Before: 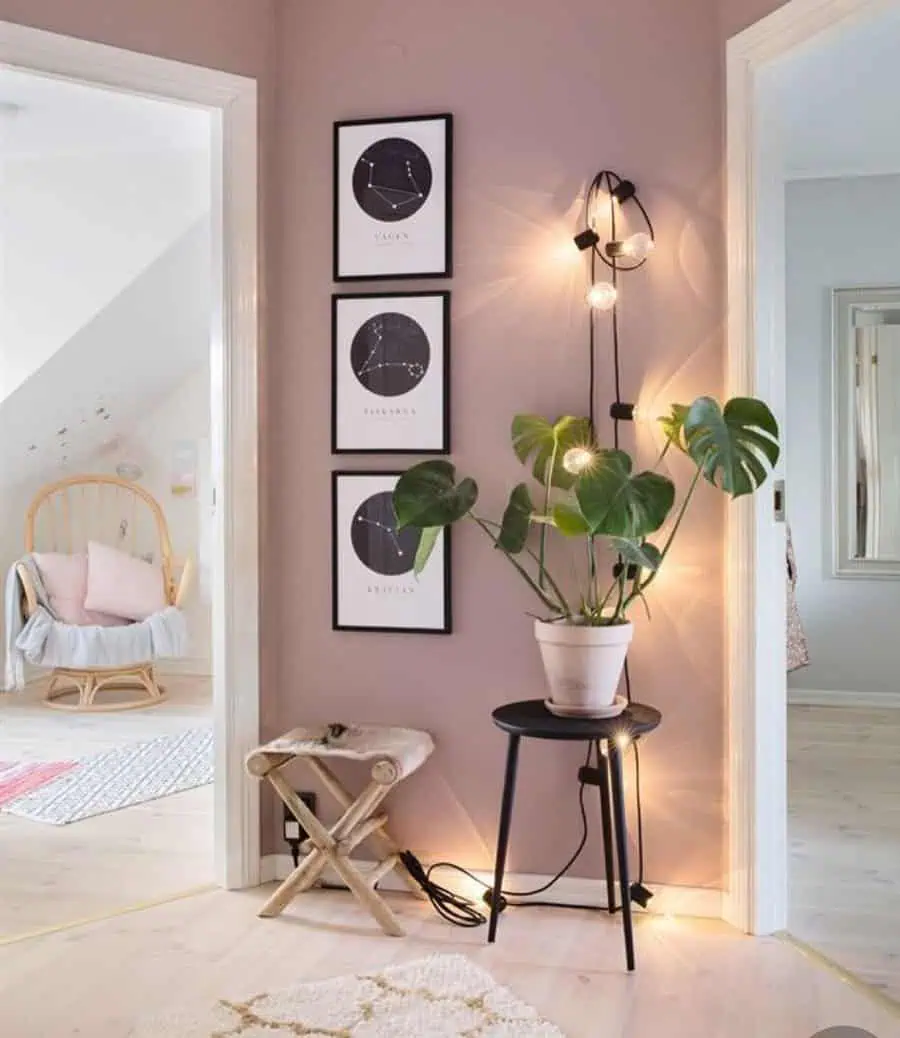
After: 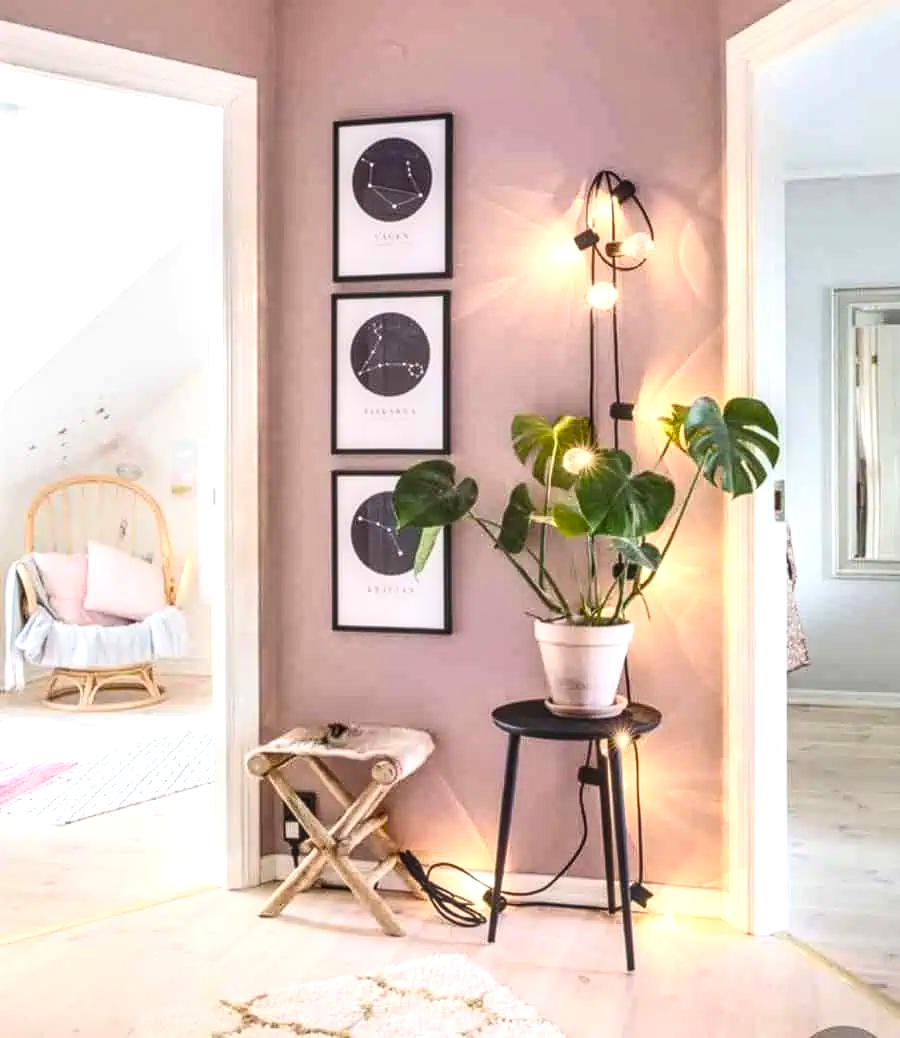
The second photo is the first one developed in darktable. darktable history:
color balance rgb: perceptual saturation grading › global saturation 0.523%, perceptual saturation grading › highlights -9.634%, perceptual saturation grading › mid-tones 18.031%, perceptual saturation grading › shadows 29.094%, perceptual brilliance grading › global brilliance 15.808%, perceptual brilliance grading › shadows -34.801%
local contrast: highlights 6%, shadows 2%, detail 134%
contrast brightness saturation: contrast 0.2, brightness 0.141, saturation 0.147
